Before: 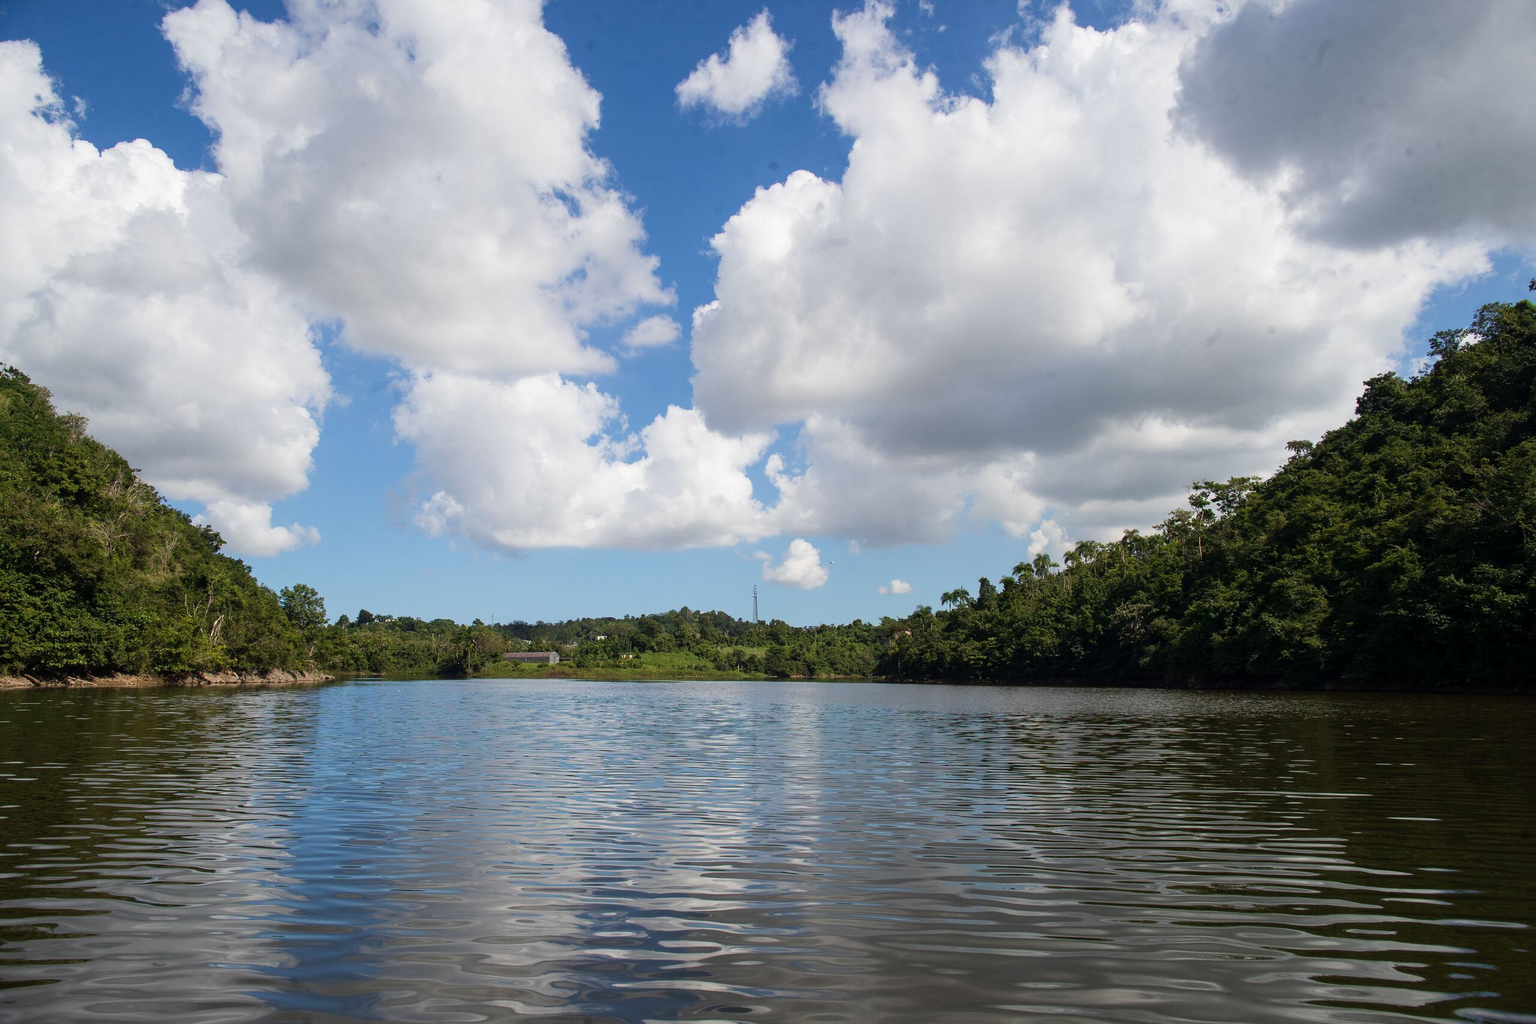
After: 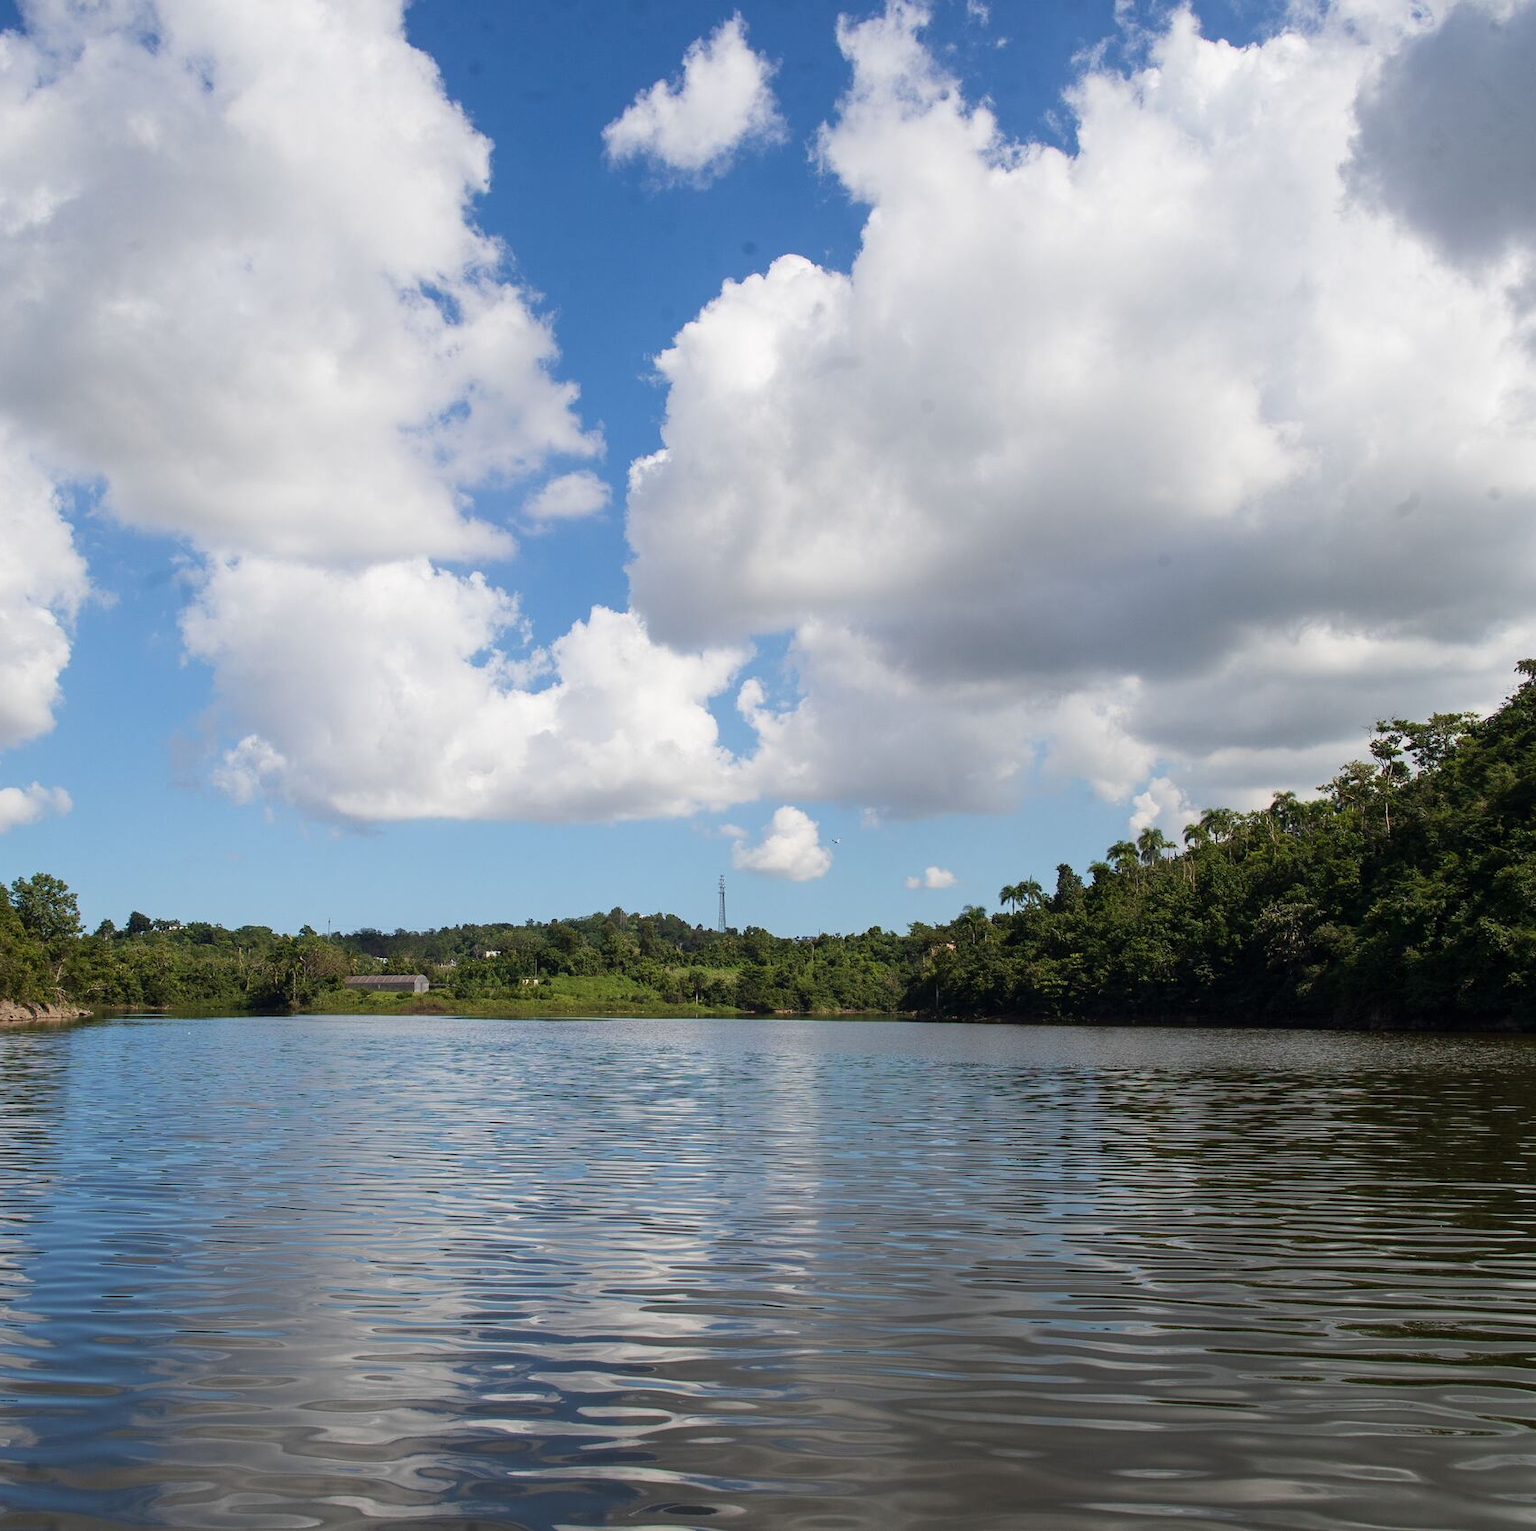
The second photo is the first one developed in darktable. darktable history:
crop and rotate: left 17.757%, right 15.329%
